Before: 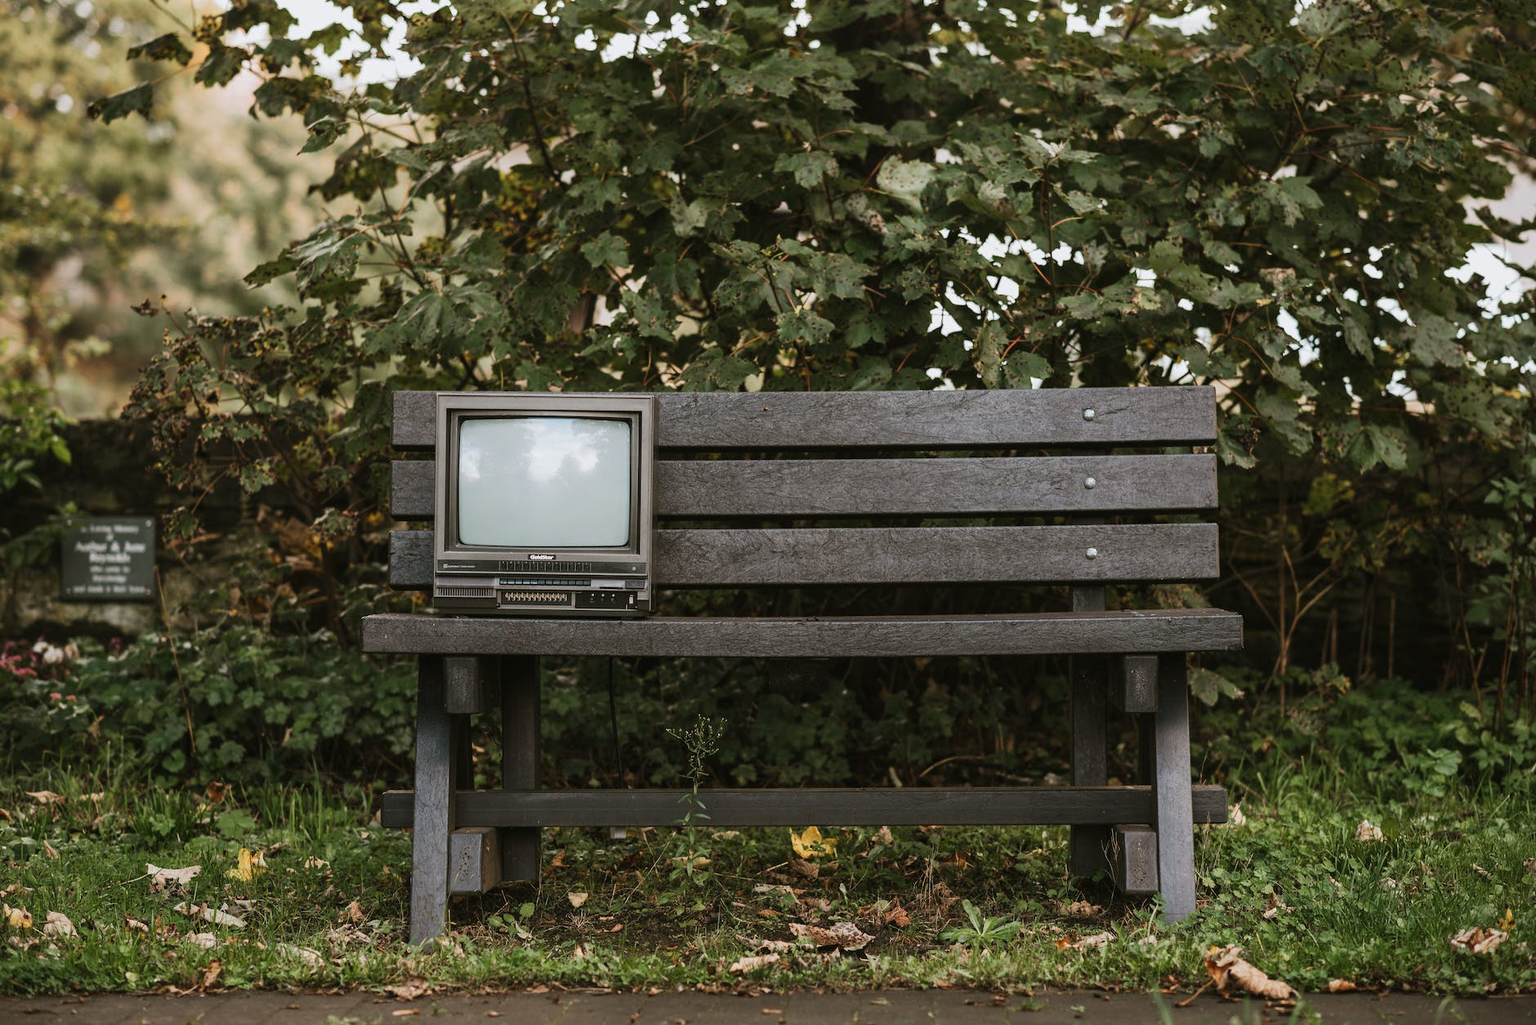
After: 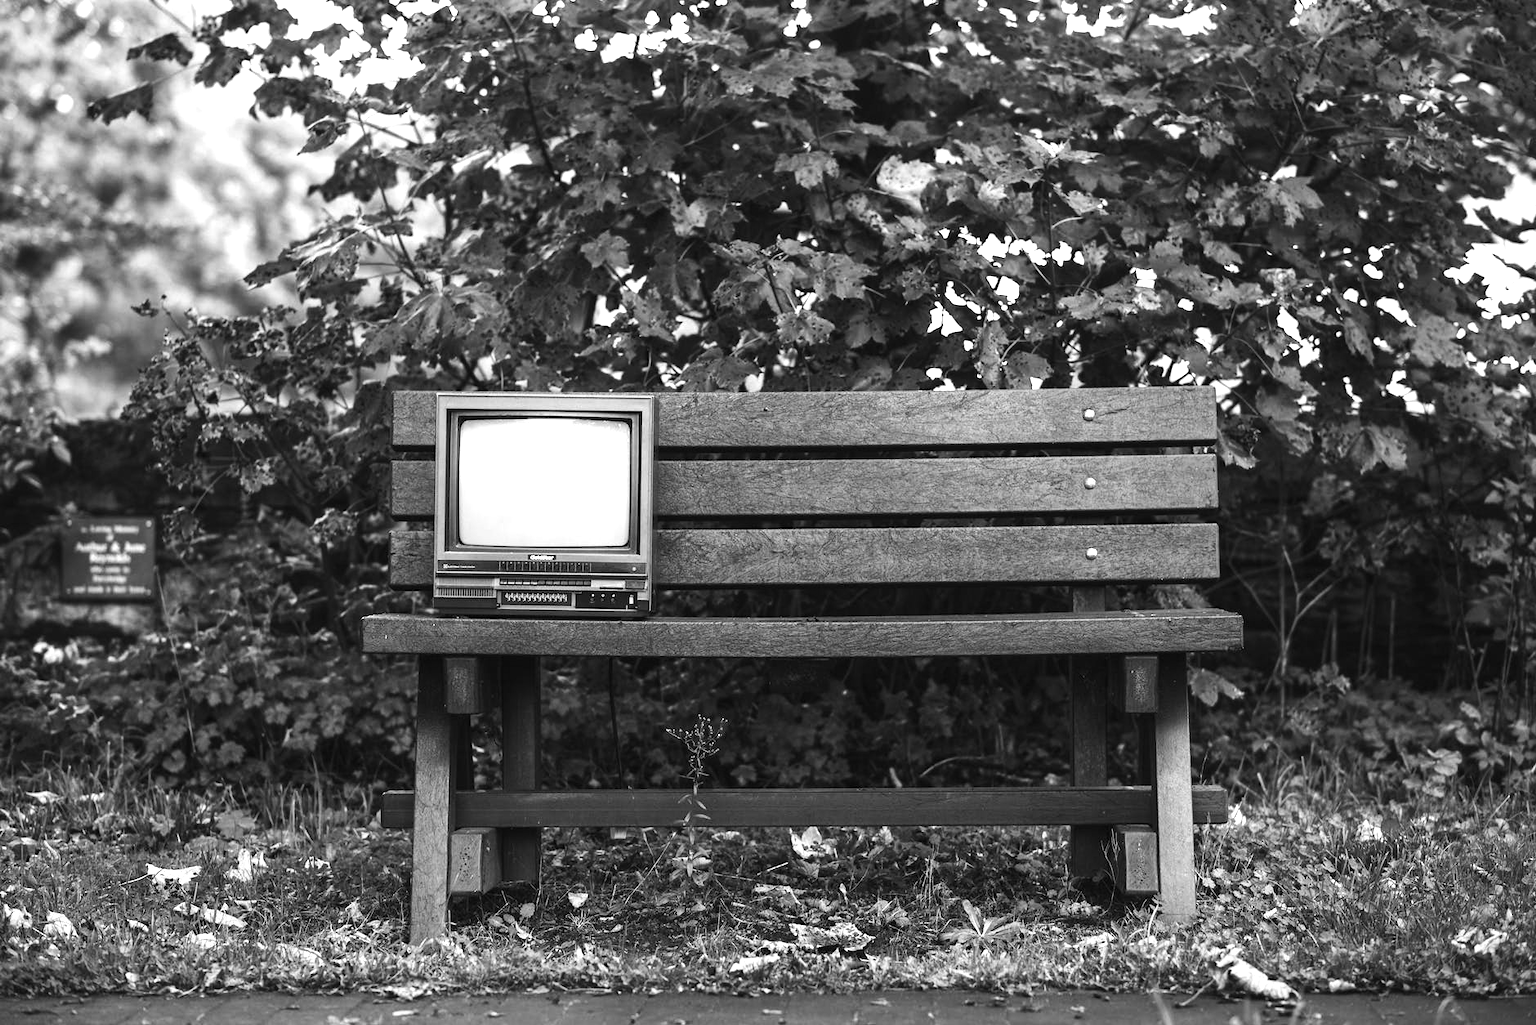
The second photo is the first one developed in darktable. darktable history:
exposure: black level correction 0, exposure 0.7 EV, compensate exposure bias true, compensate highlight preservation false
tone equalizer: -8 EV -0.417 EV, -7 EV -0.389 EV, -6 EV -0.333 EV, -5 EV -0.222 EV, -3 EV 0.222 EV, -2 EV 0.333 EV, -1 EV 0.389 EV, +0 EV 0.417 EV, edges refinement/feathering 500, mask exposure compensation -1.57 EV, preserve details no
contrast brightness saturation: saturation -1
